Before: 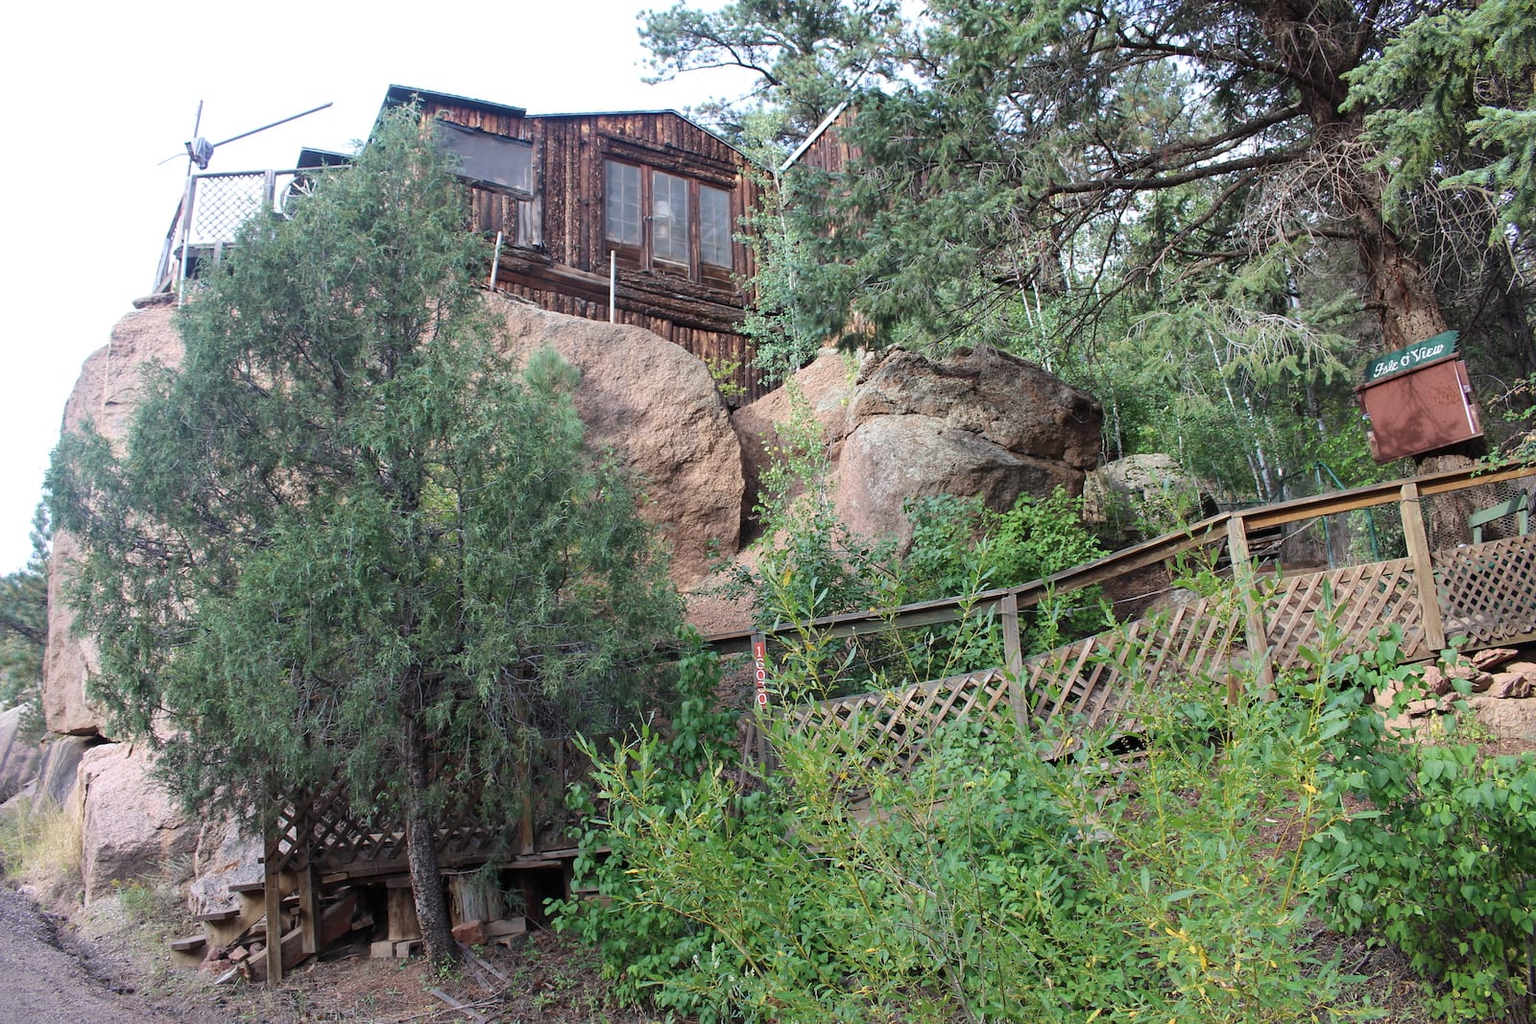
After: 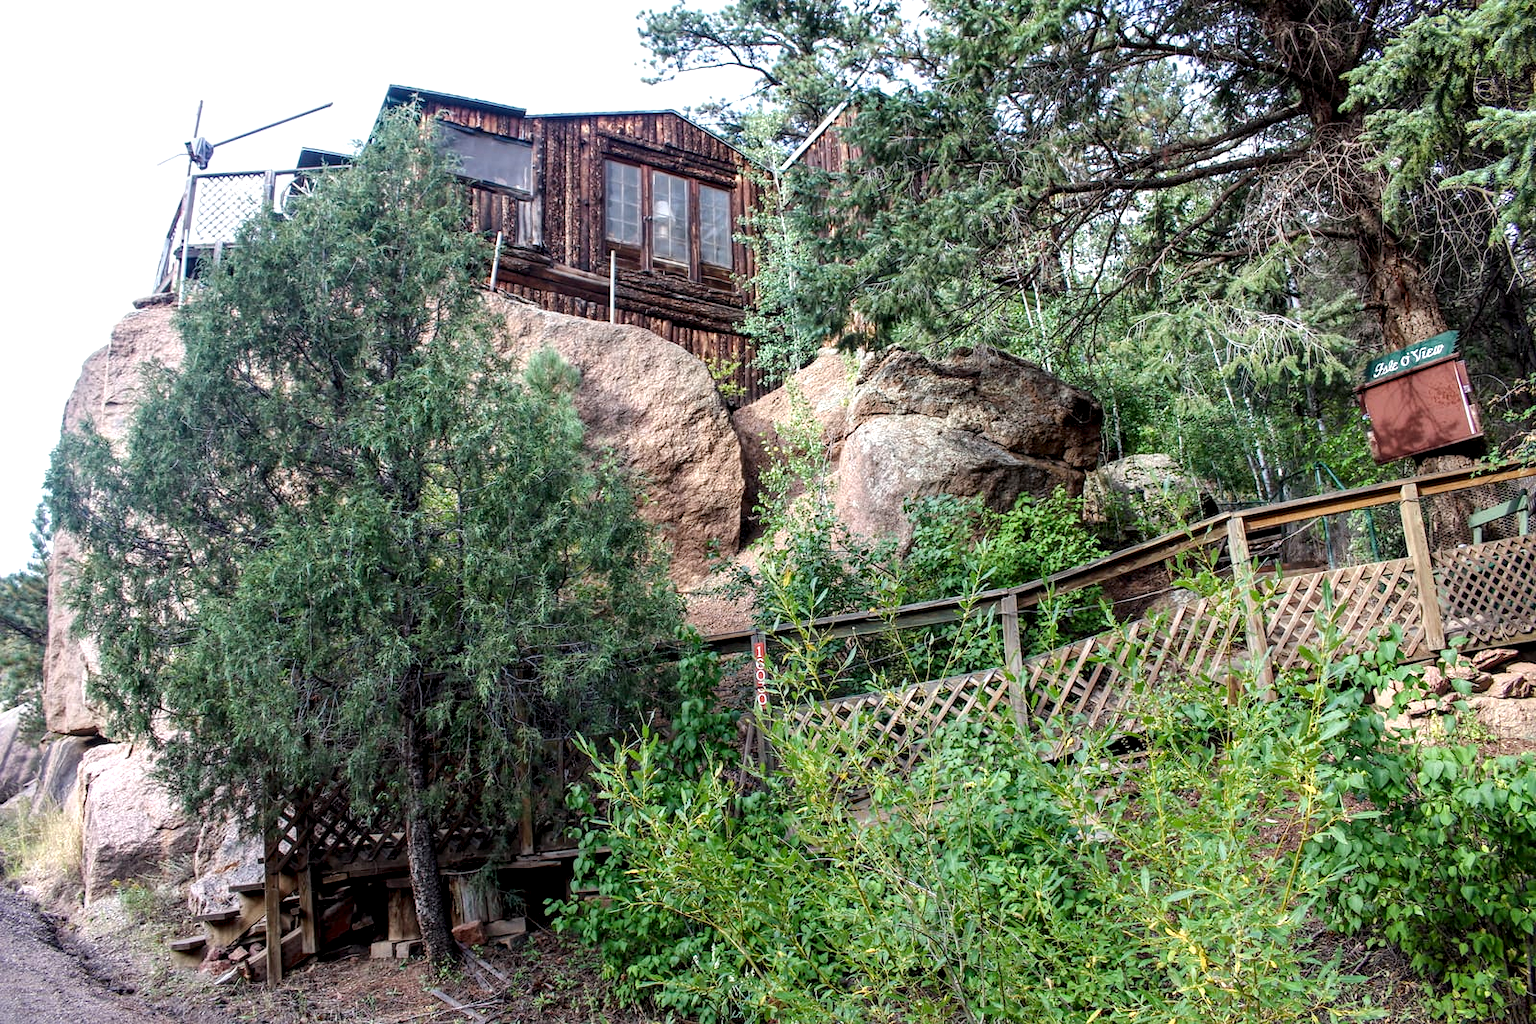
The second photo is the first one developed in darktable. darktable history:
local contrast: highlights 60%, shadows 60%, detail 160%
color balance rgb: perceptual saturation grading › global saturation 9.353%, perceptual saturation grading › highlights -12.761%, perceptual saturation grading › mid-tones 14.761%, perceptual saturation grading › shadows 23.557%, global vibrance 11.681%, contrast 4.959%
